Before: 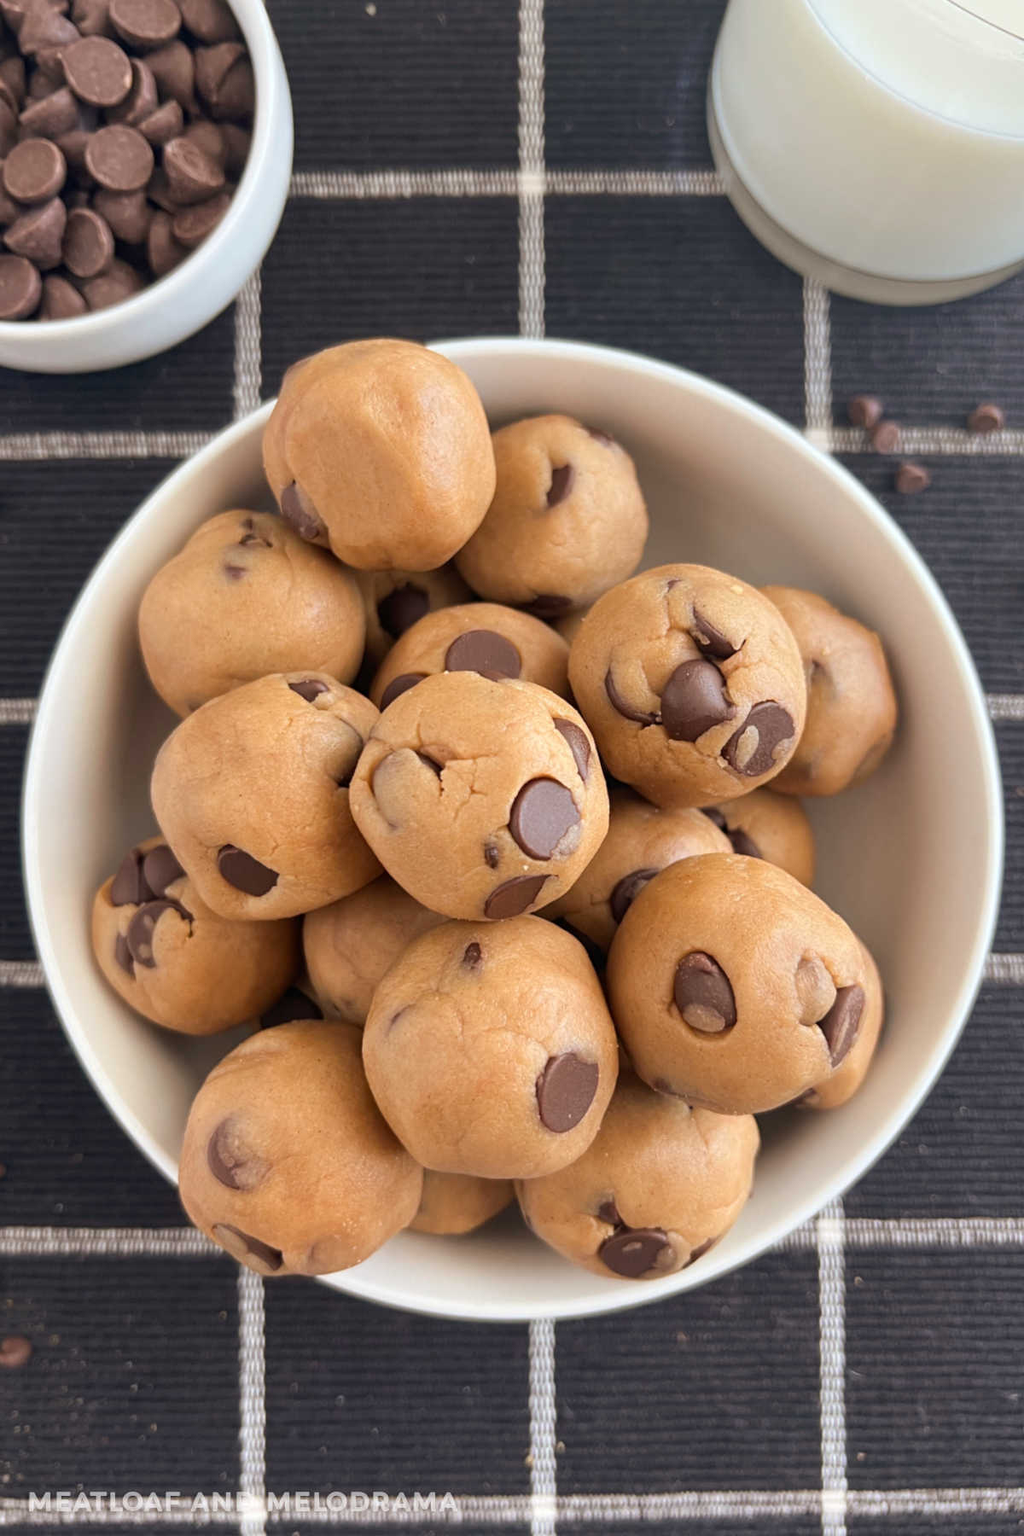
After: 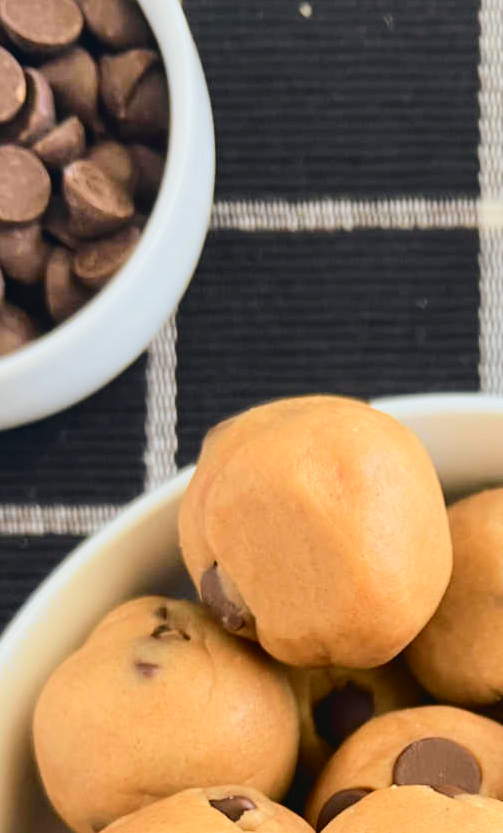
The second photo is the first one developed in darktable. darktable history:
rotate and perspective: automatic cropping off
crop and rotate: left 10.817%, top 0.062%, right 47.194%, bottom 53.626%
tone curve: curves: ch0 [(0, 0.03) (0.113, 0.087) (0.207, 0.184) (0.515, 0.612) (0.712, 0.793) (1, 0.946)]; ch1 [(0, 0) (0.172, 0.123) (0.317, 0.279) (0.414, 0.382) (0.476, 0.479) (0.505, 0.498) (0.534, 0.534) (0.621, 0.65) (0.709, 0.764) (1, 1)]; ch2 [(0, 0) (0.411, 0.424) (0.505, 0.505) (0.521, 0.524) (0.537, 0.57) (0.65, 0.699) (1, 1)], color space Lab, independent channels, preserve colors none
